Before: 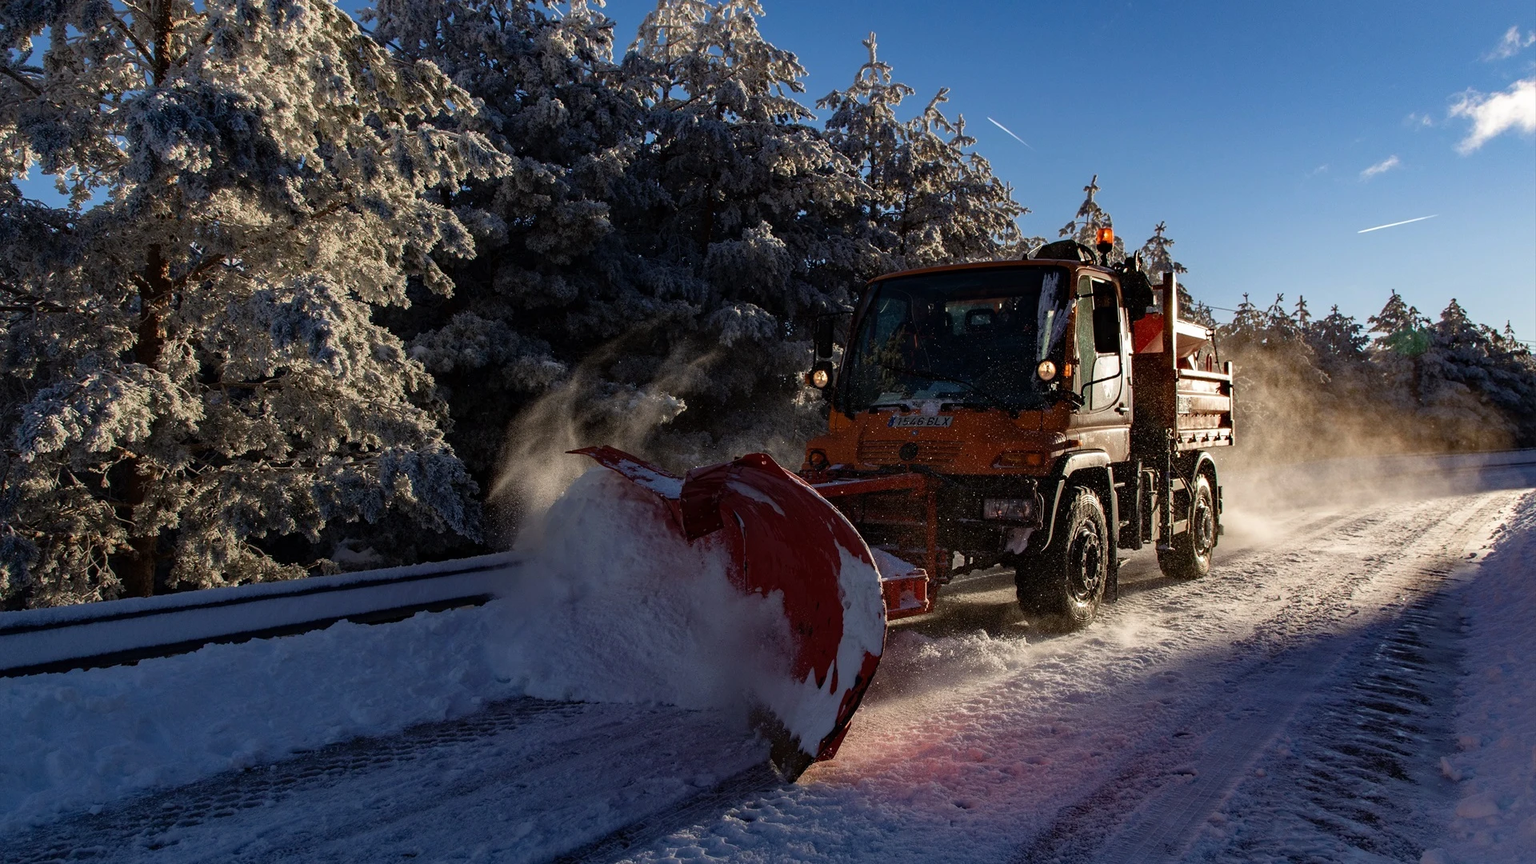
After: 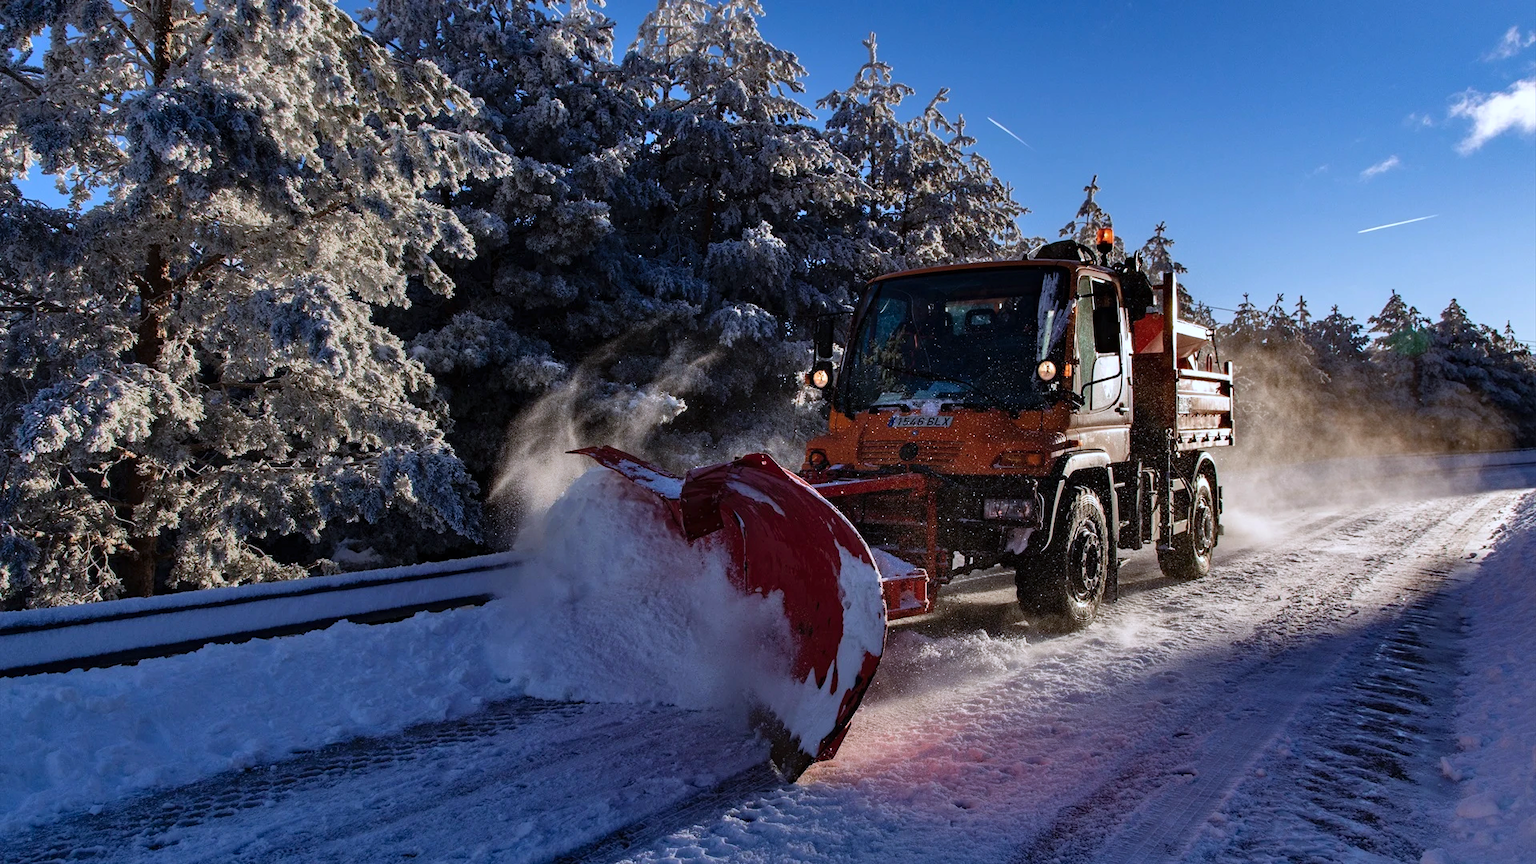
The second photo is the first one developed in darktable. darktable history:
color calibration: illuminant custom, x 0.371, y 0.381, temperature 4282.55 K
shadows and highlights: low approximation 0.01, soften with gaussian
